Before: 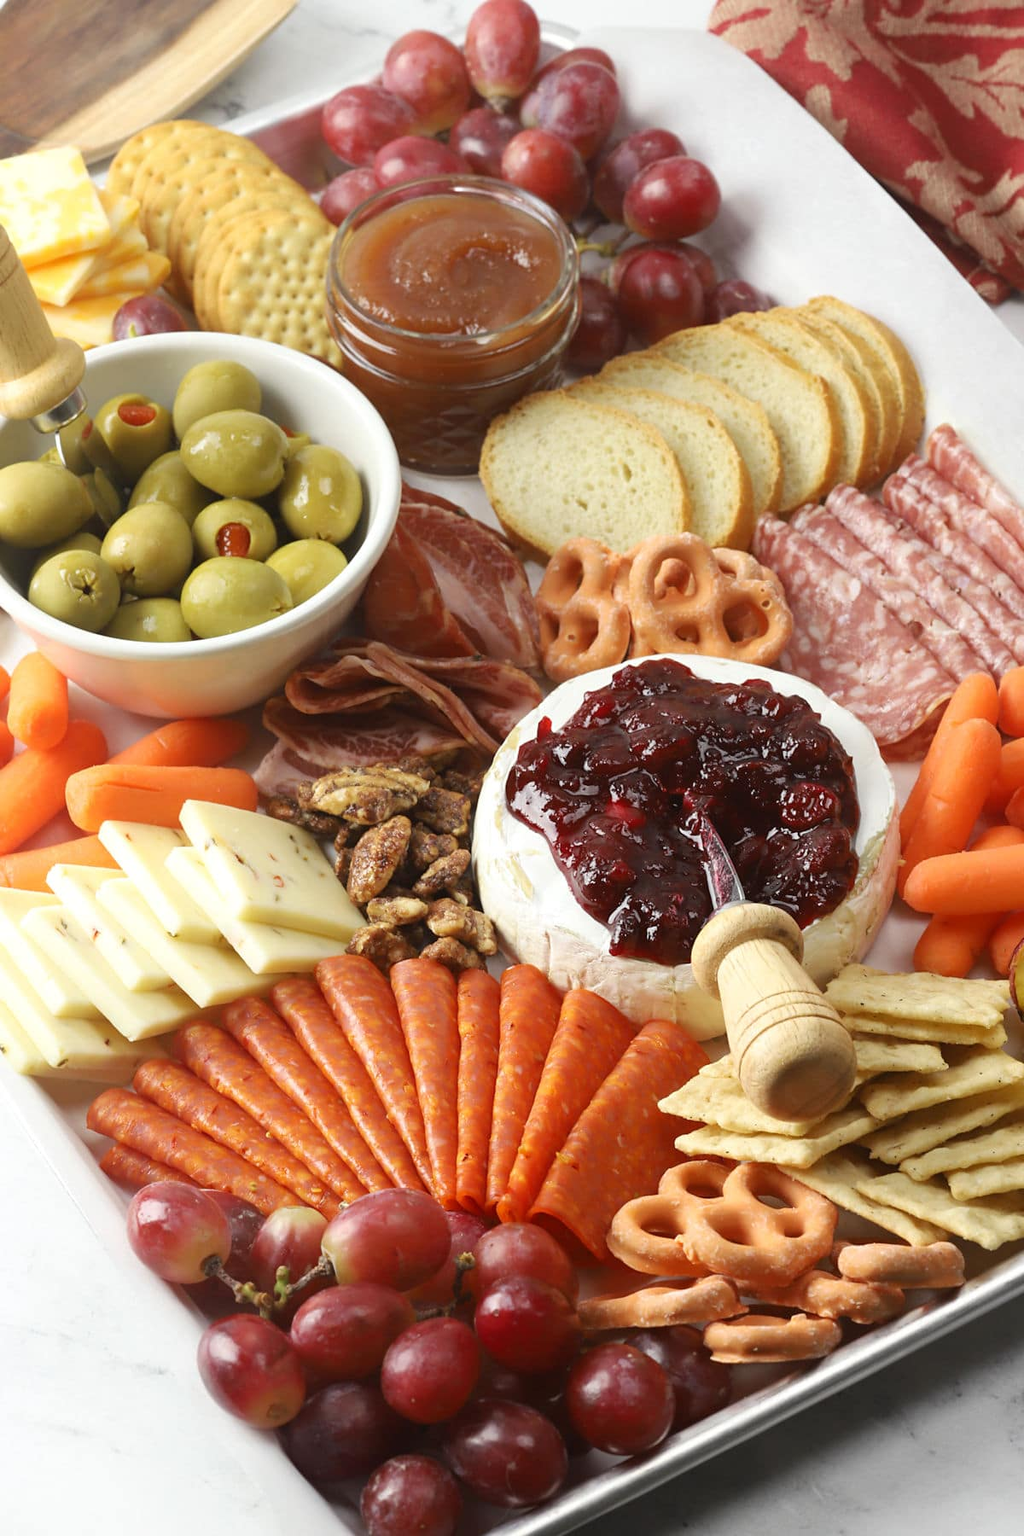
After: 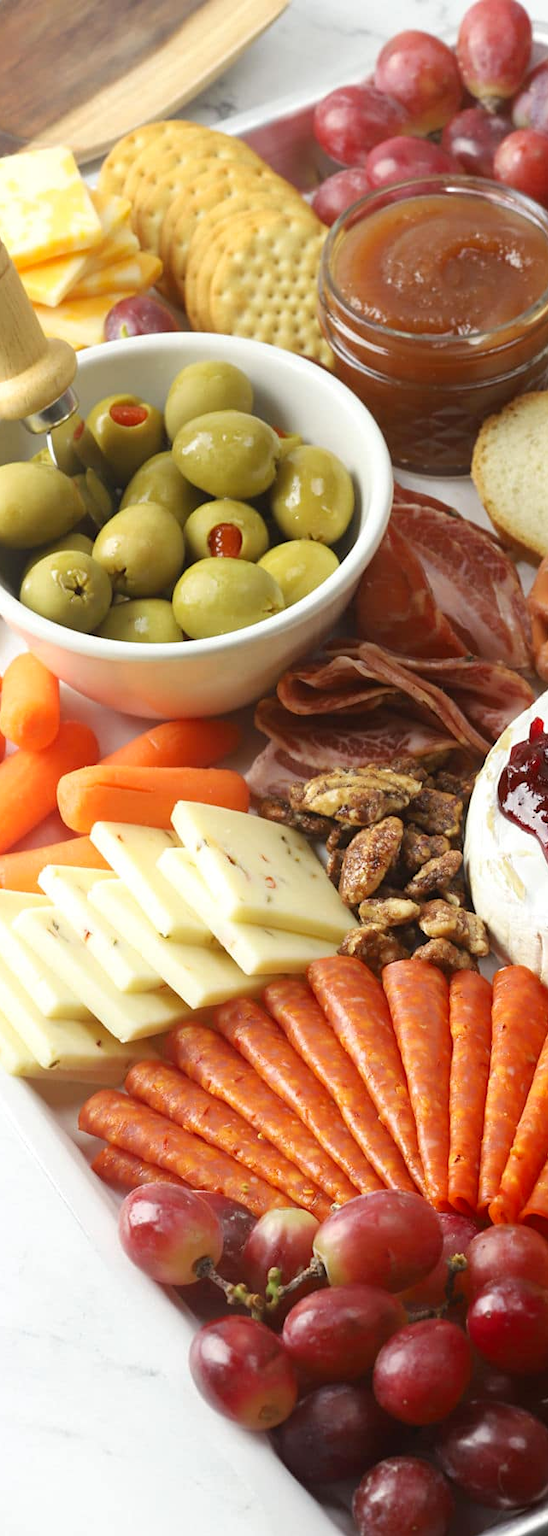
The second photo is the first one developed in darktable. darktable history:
crop: left 0.881%, right 45.559%, bottom 0.086%
color correction: highlights b* -0.039, saturation 1.06
